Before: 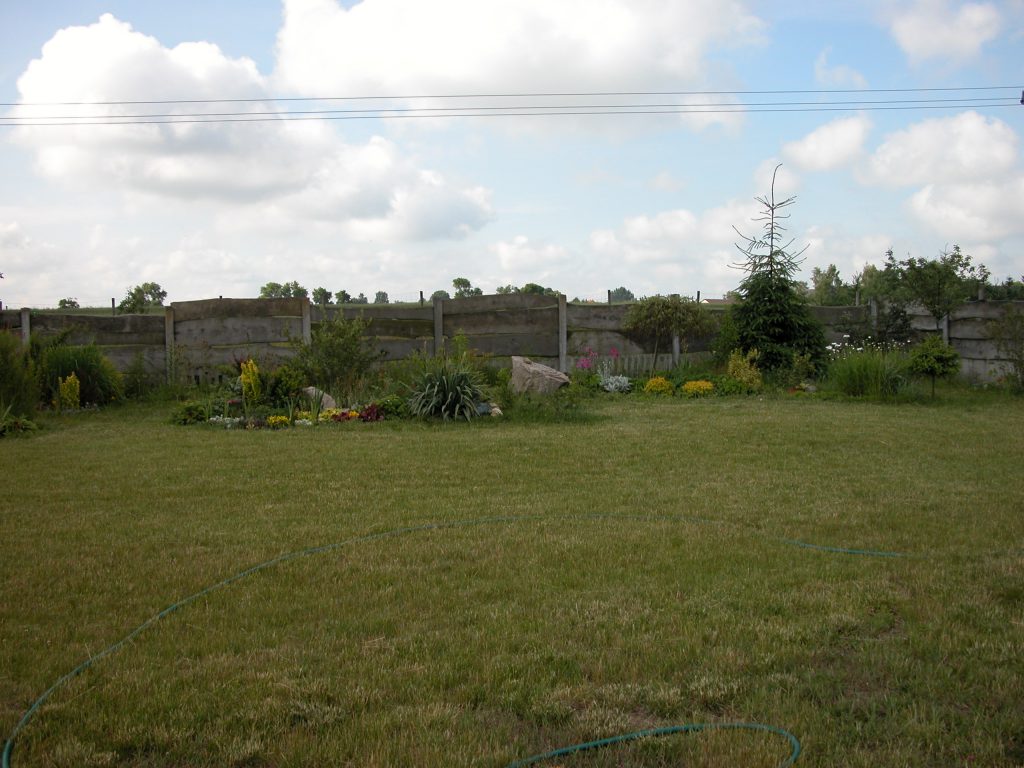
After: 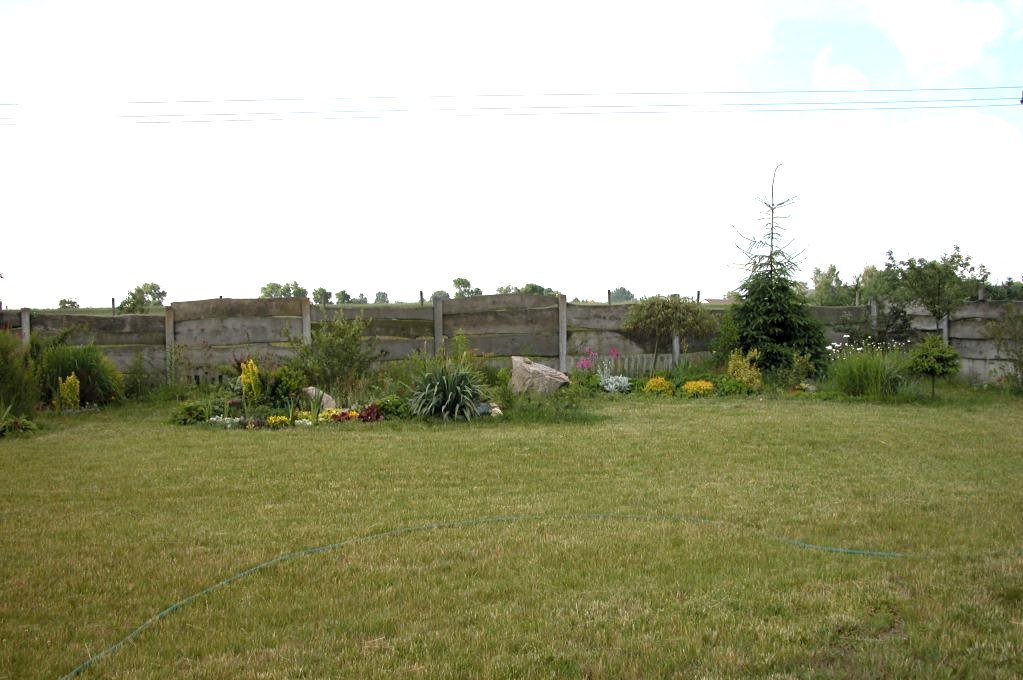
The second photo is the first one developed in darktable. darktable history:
exposure: black level correction 0.001, exposure 1.041 EV, compensate highlight preservation false
crop and rotate: top 0%, bottom 11.398%
contrast brightness saturation: contrast 0.014, saturation -0.062
